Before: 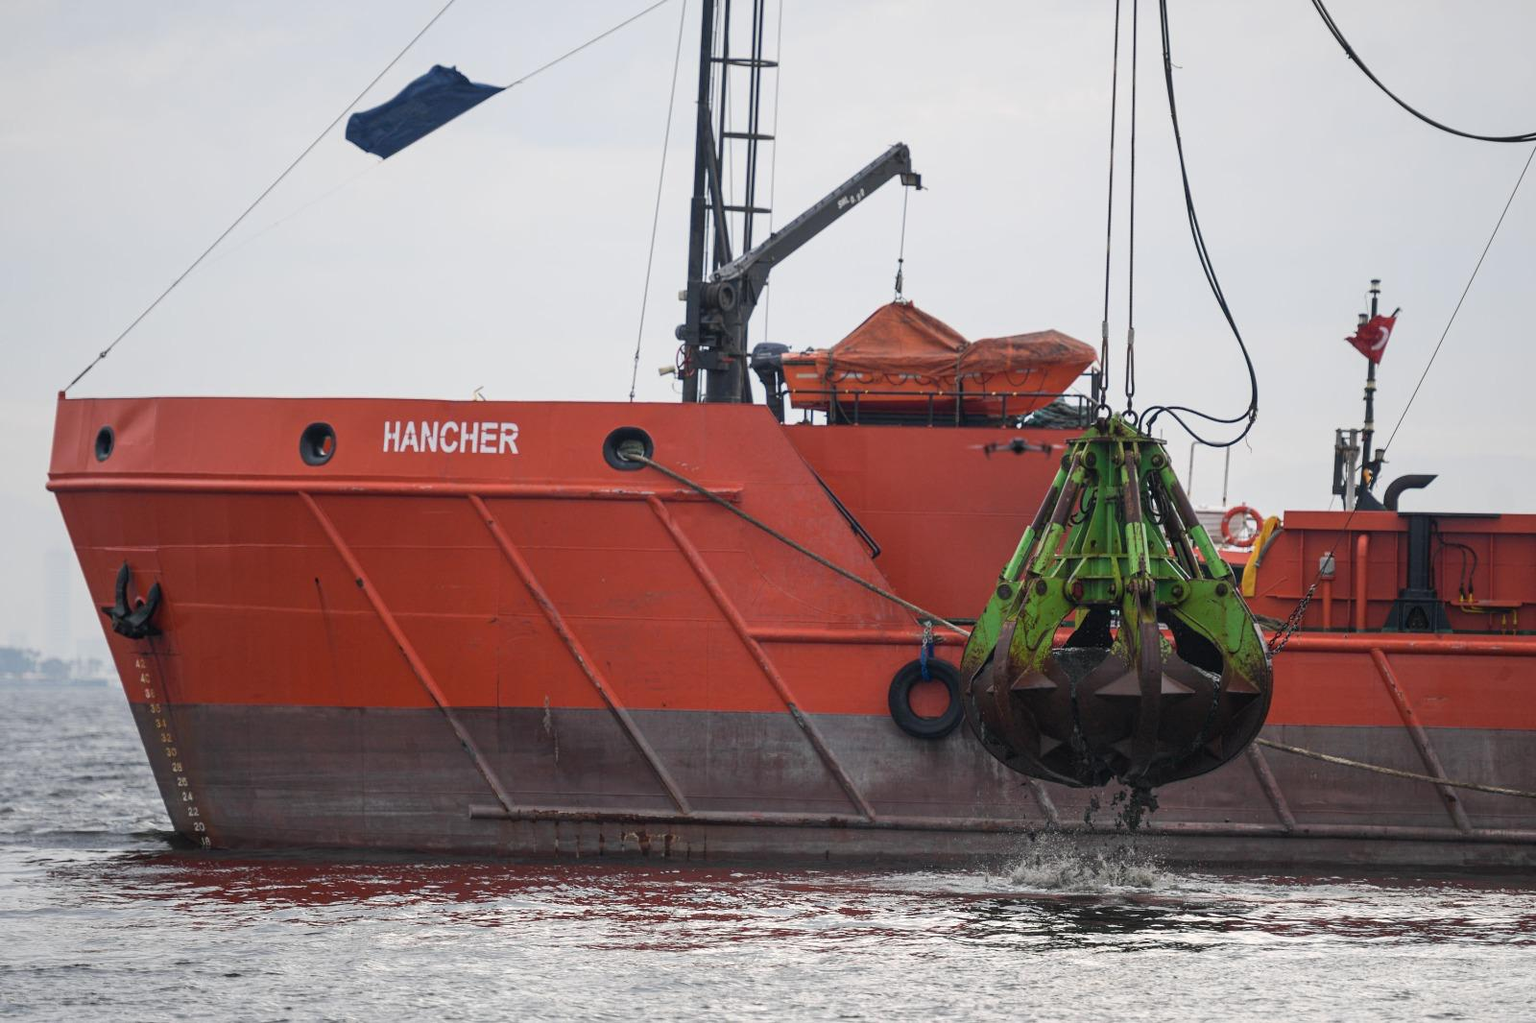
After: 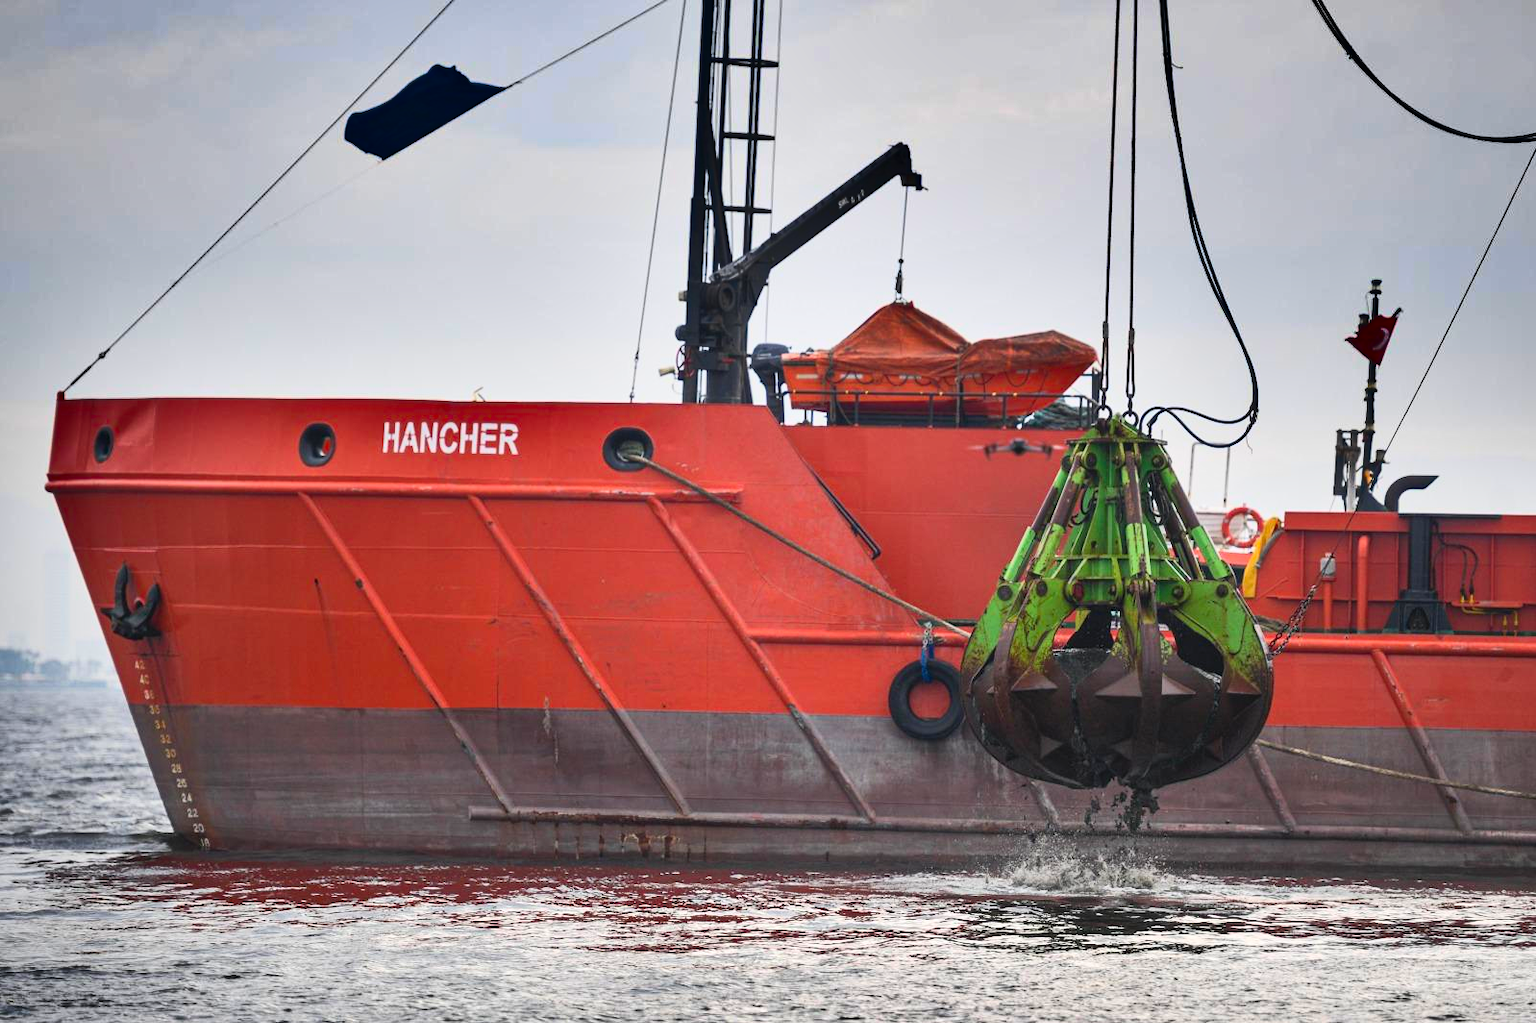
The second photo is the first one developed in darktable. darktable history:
contrast brightness saturation: contrast 0.237, brightness 0.262, saturation 0.374
crop: left 0.067%
shadows and highlights: shadows 20.93, highlights -82.85, soften with gaussian
